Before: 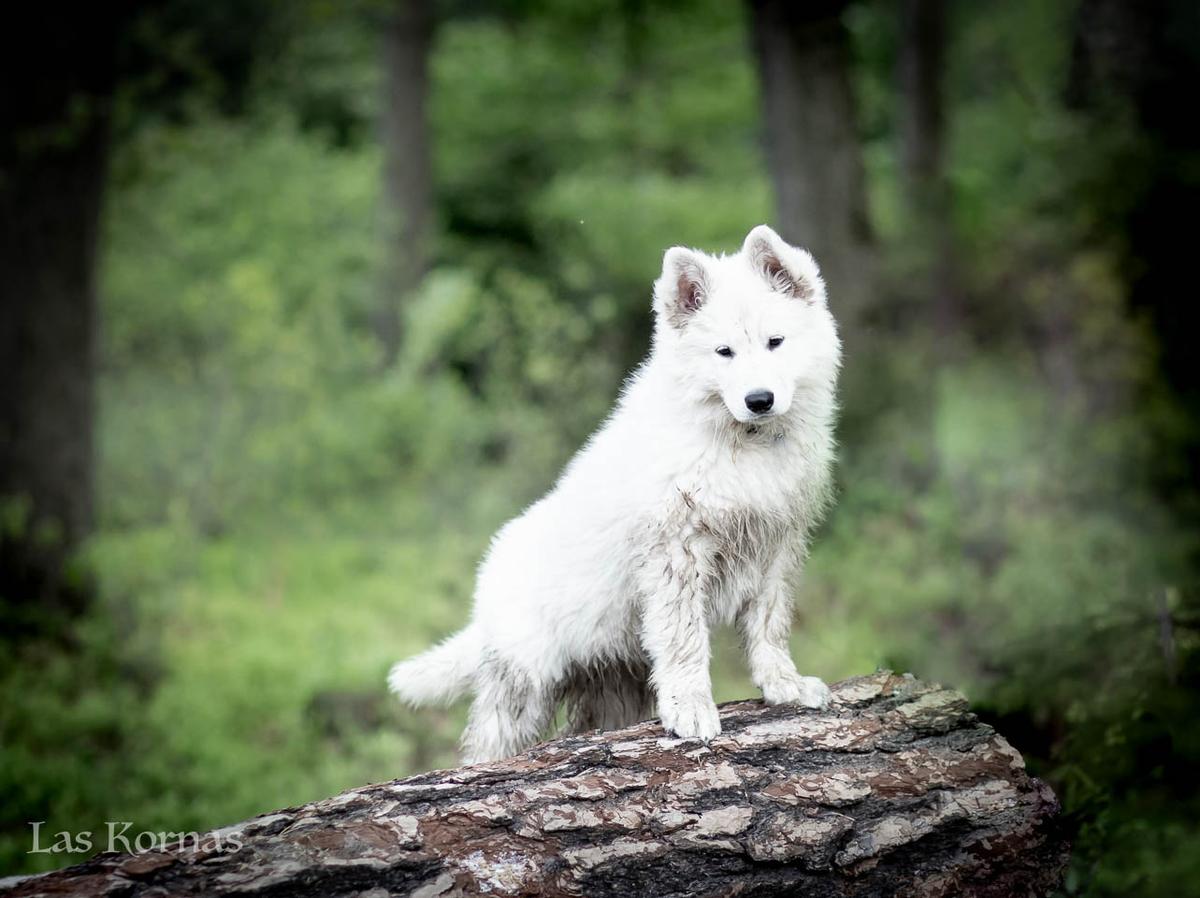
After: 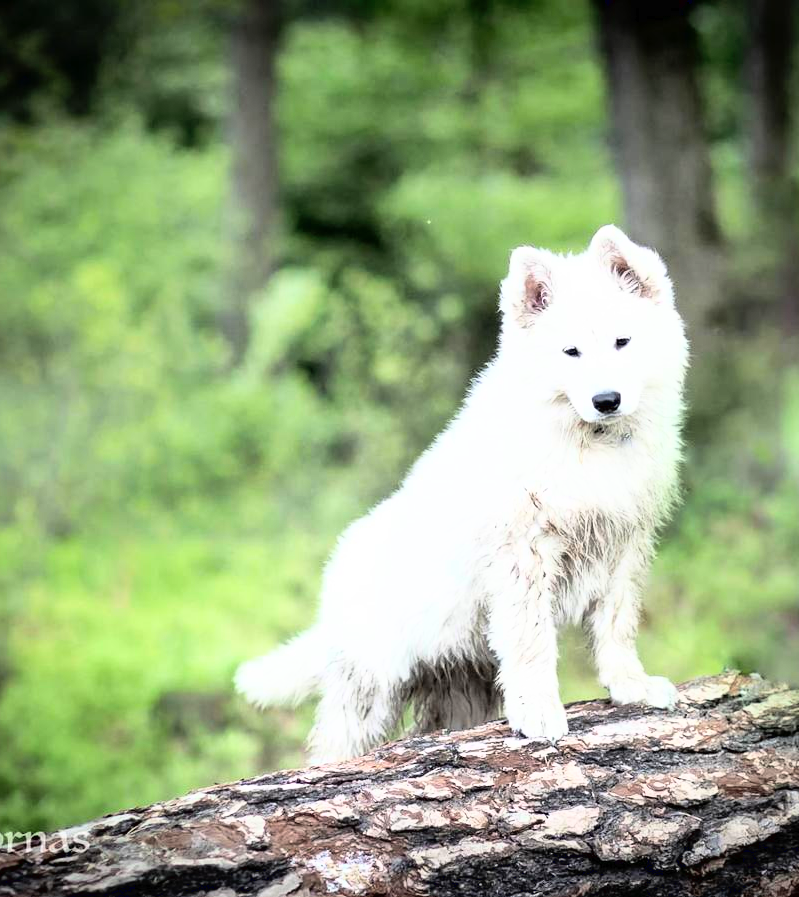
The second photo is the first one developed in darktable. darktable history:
crop and rotate: left 12.824%, right 20.527%
shadows and highlights: on, module defaults
base curve: curves: ch0 [(0, 0) (0.007, 0.004) (0.027, 0.03) (0.046, 0.07) (0.207, 0.54) (0.442, 0.872) (0.673, 0.972) (1, 1)]
